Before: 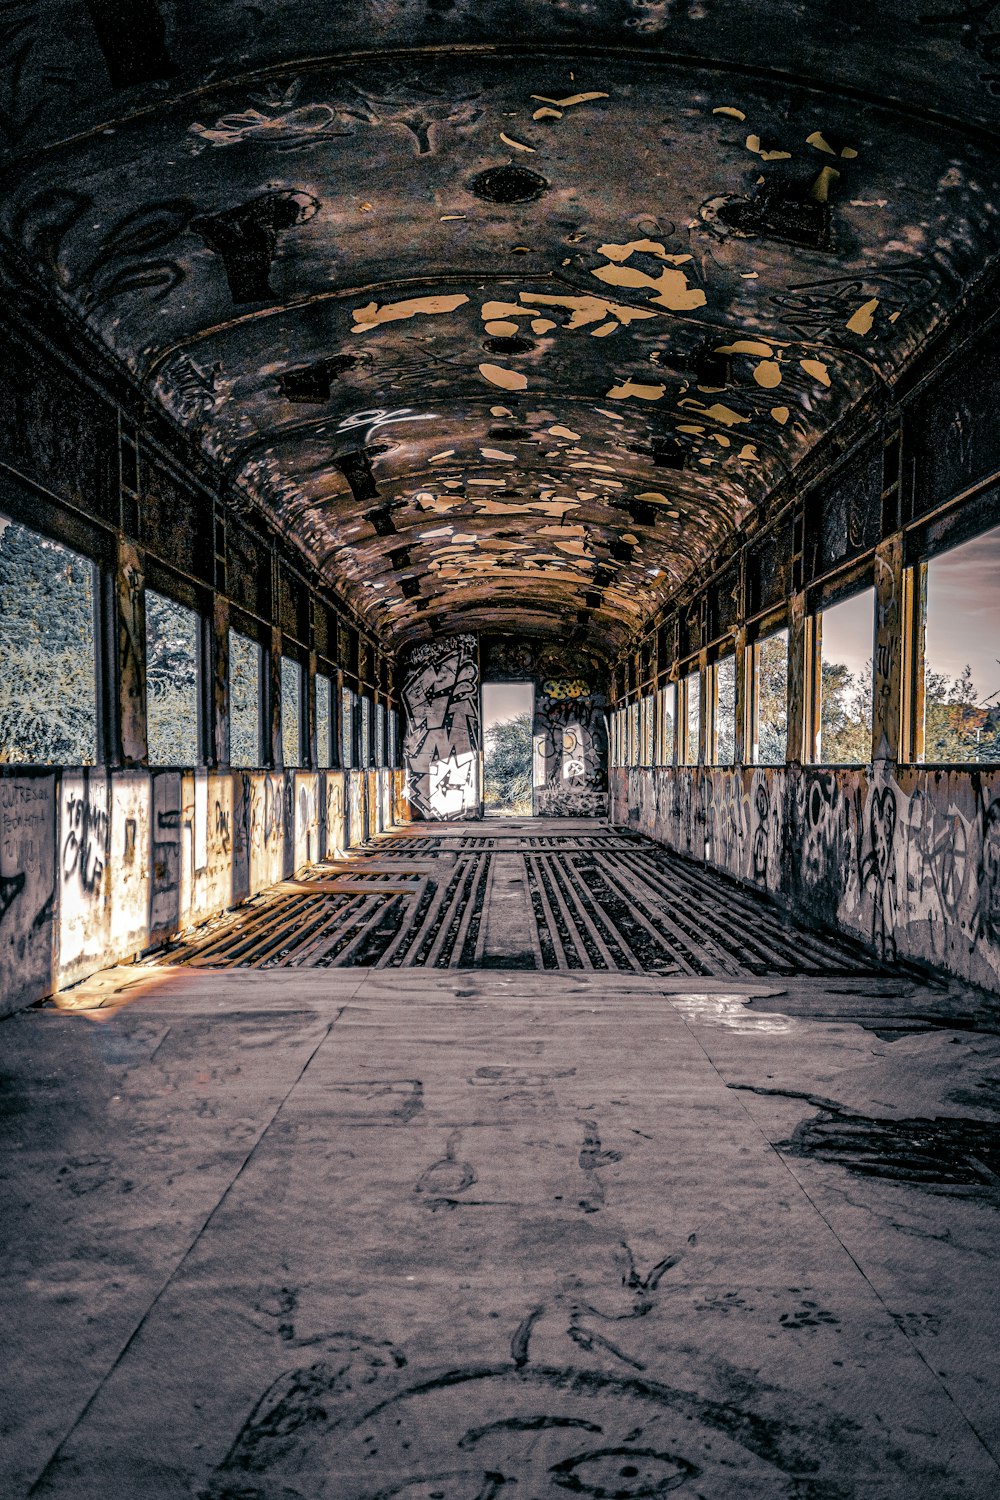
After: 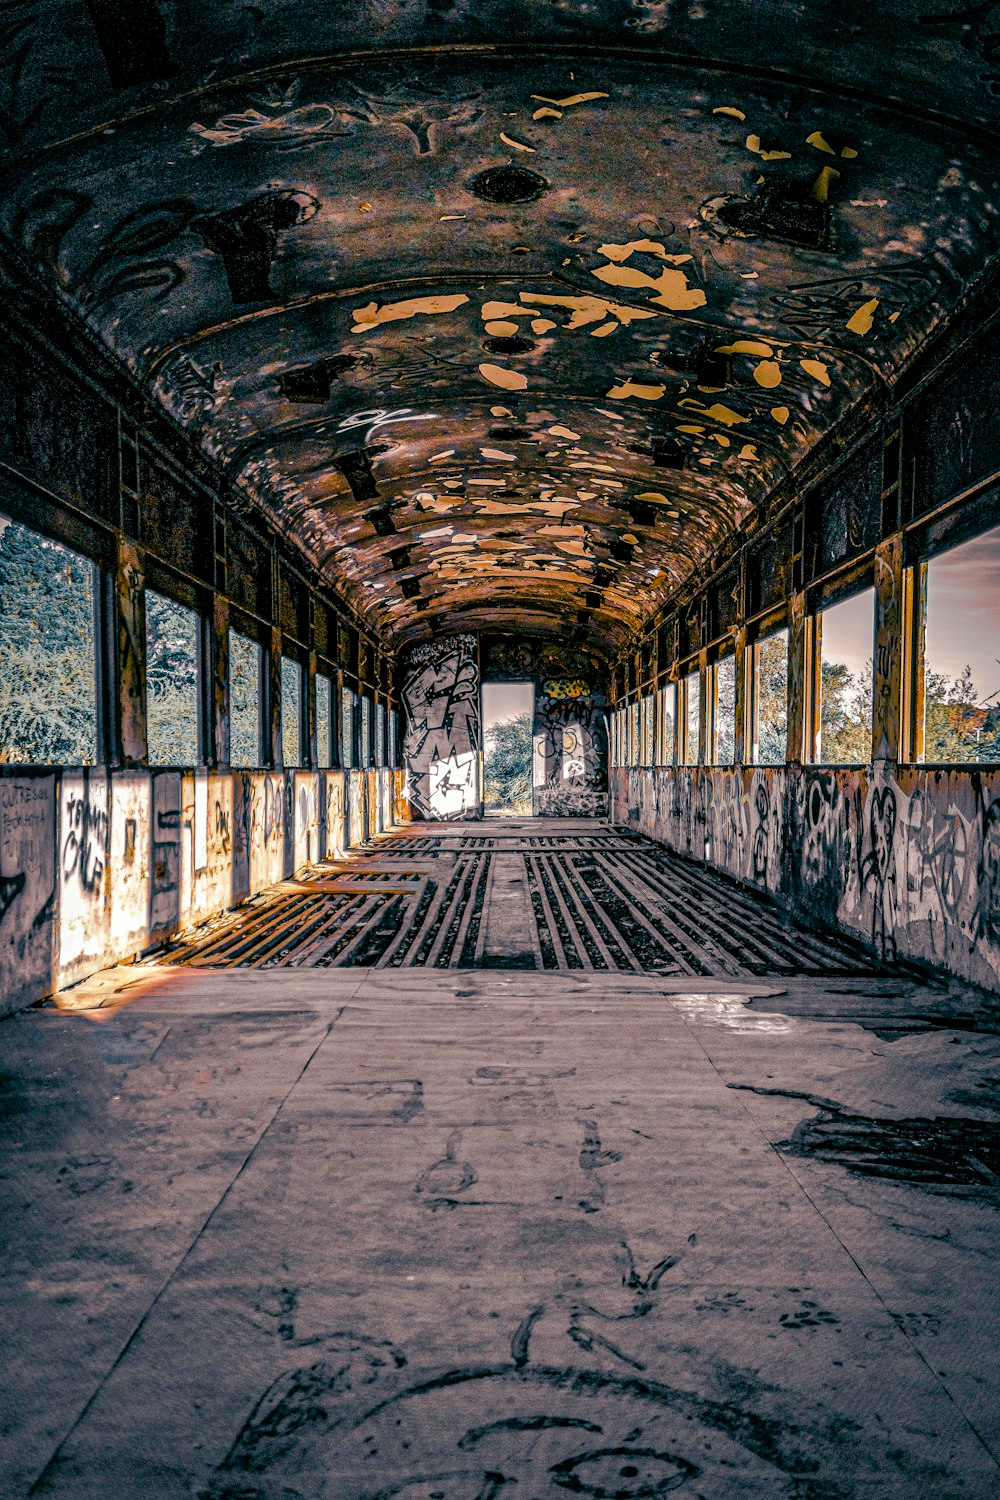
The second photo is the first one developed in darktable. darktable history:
color balance rgb: shadows lift › chroma 2.023%, shadows lift › hue 214.72°, power › chroma 0.264%, power › hue 60.21°, perceptual saturation grading › global saturation 20%, perceptual saturation grading › highlights -25.537%, perceptual saturation grading › shadows 25.435%
